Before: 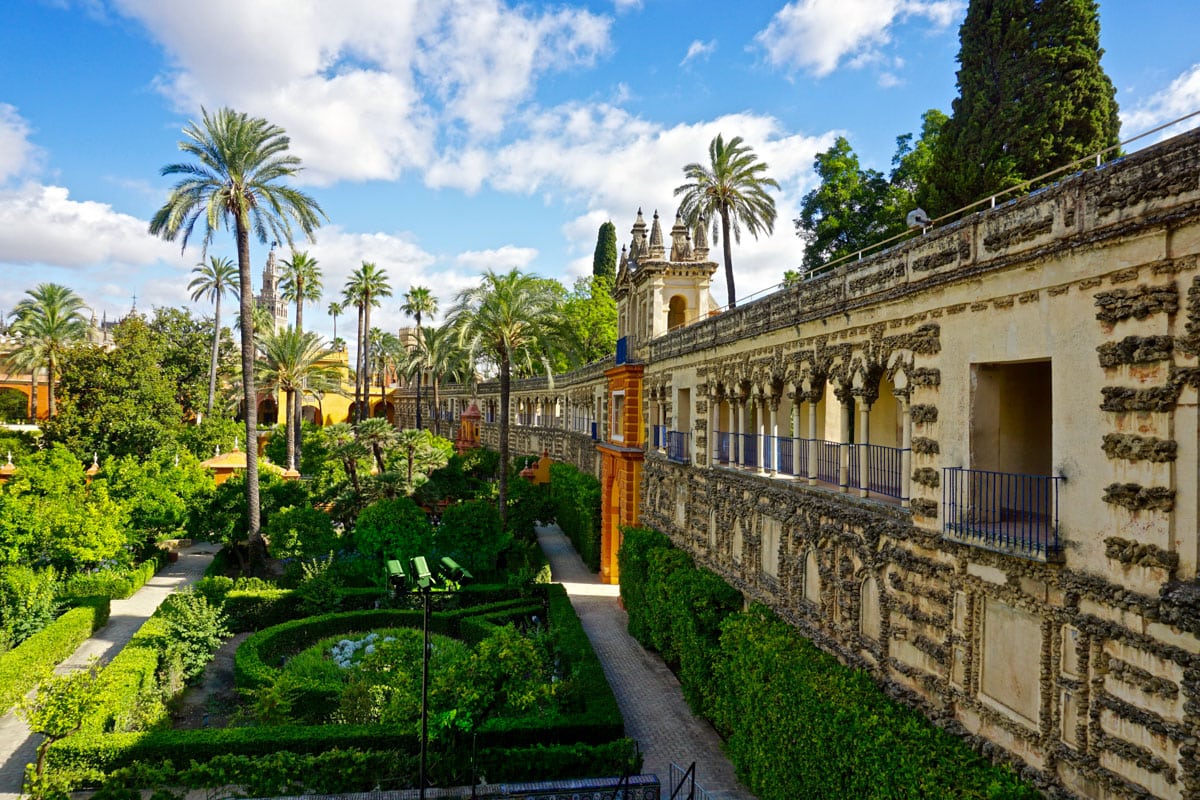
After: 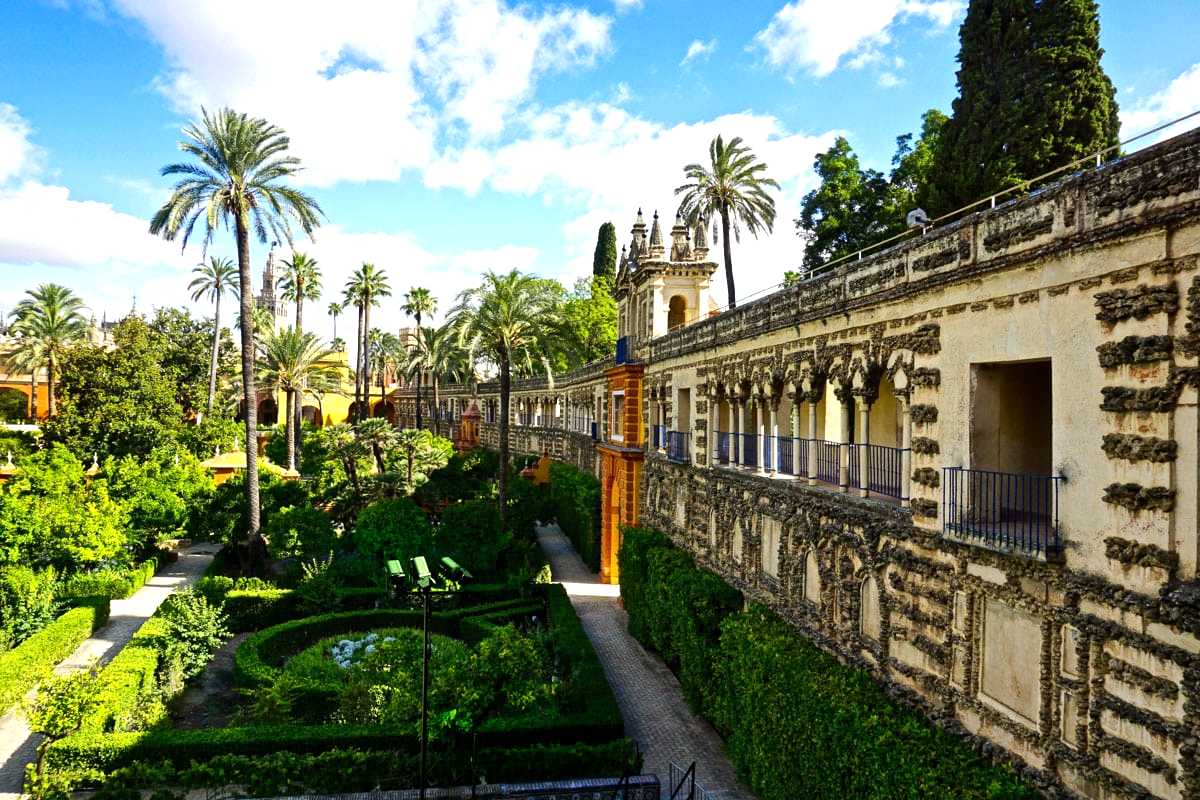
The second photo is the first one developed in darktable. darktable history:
tone equalizer: -8 EV -0.727 EV, -7 EV -0.684 EV, -6 EV -0.572 EV, -5 EV -0.395 EV, -3 EV 0.375 EV, -2 EV 0.6 EV, -1 EV 0.687 EV, +0 EV 0.773 EV, edges refinement/feathering 500, mask exposure compensation -1.57 EV, preserve details no
